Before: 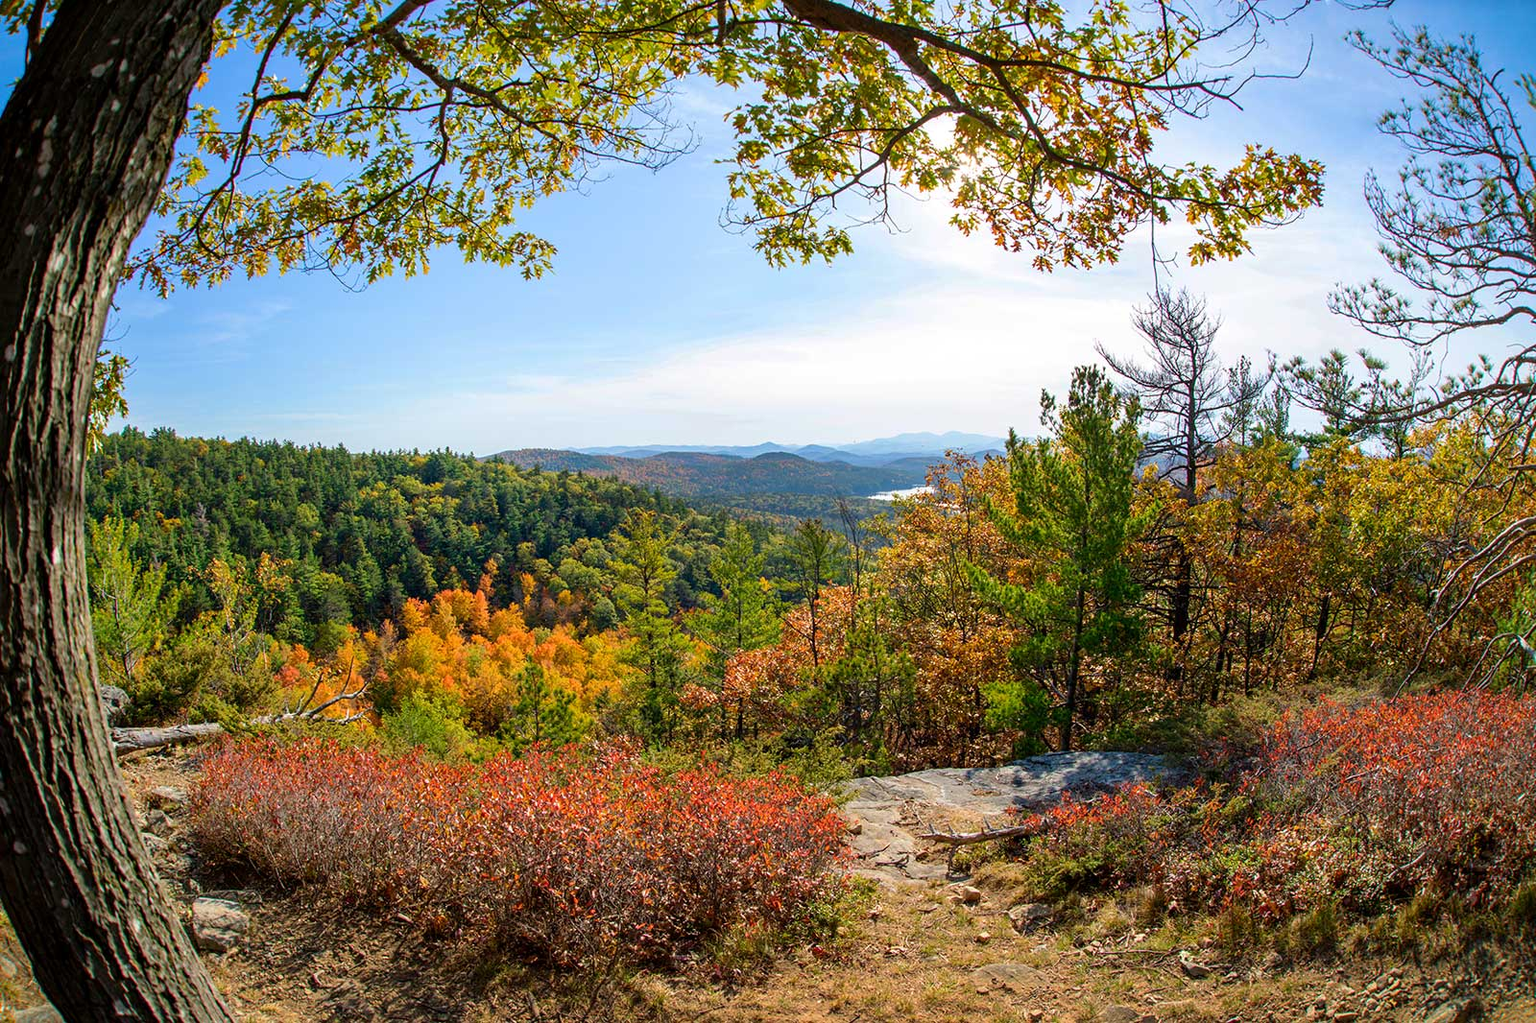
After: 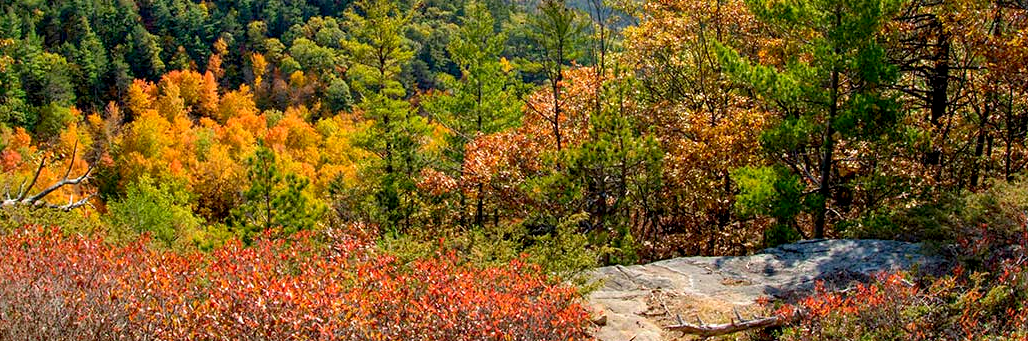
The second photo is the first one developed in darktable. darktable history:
crop: left 18.19%, top 51.067%, right 17.528%, bottom 16.871%
exposure: black level correction 0.005, exposure 0.287 EV, compensate highlight preservation false
